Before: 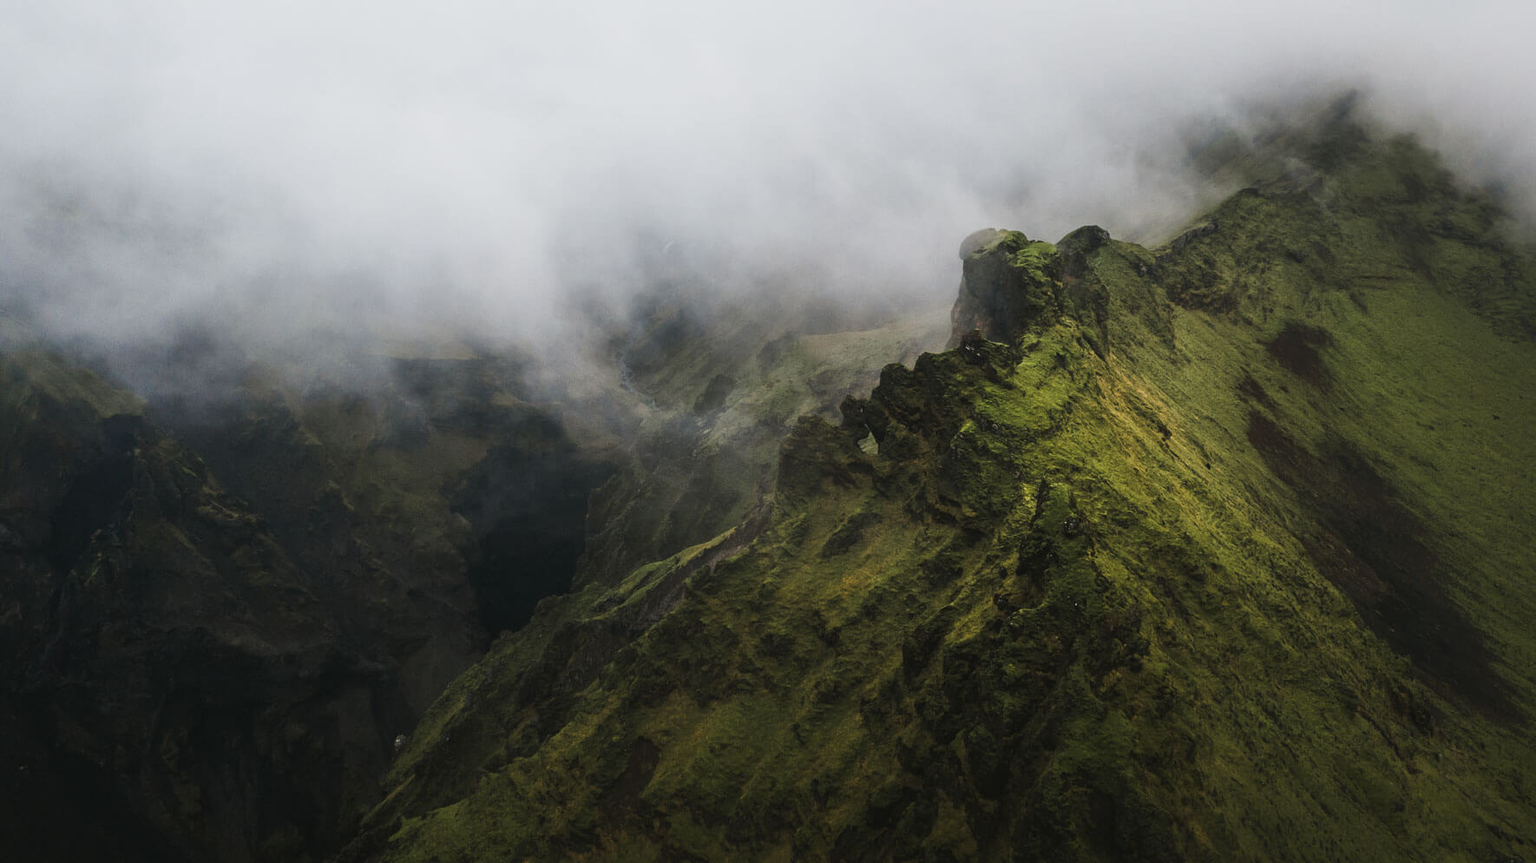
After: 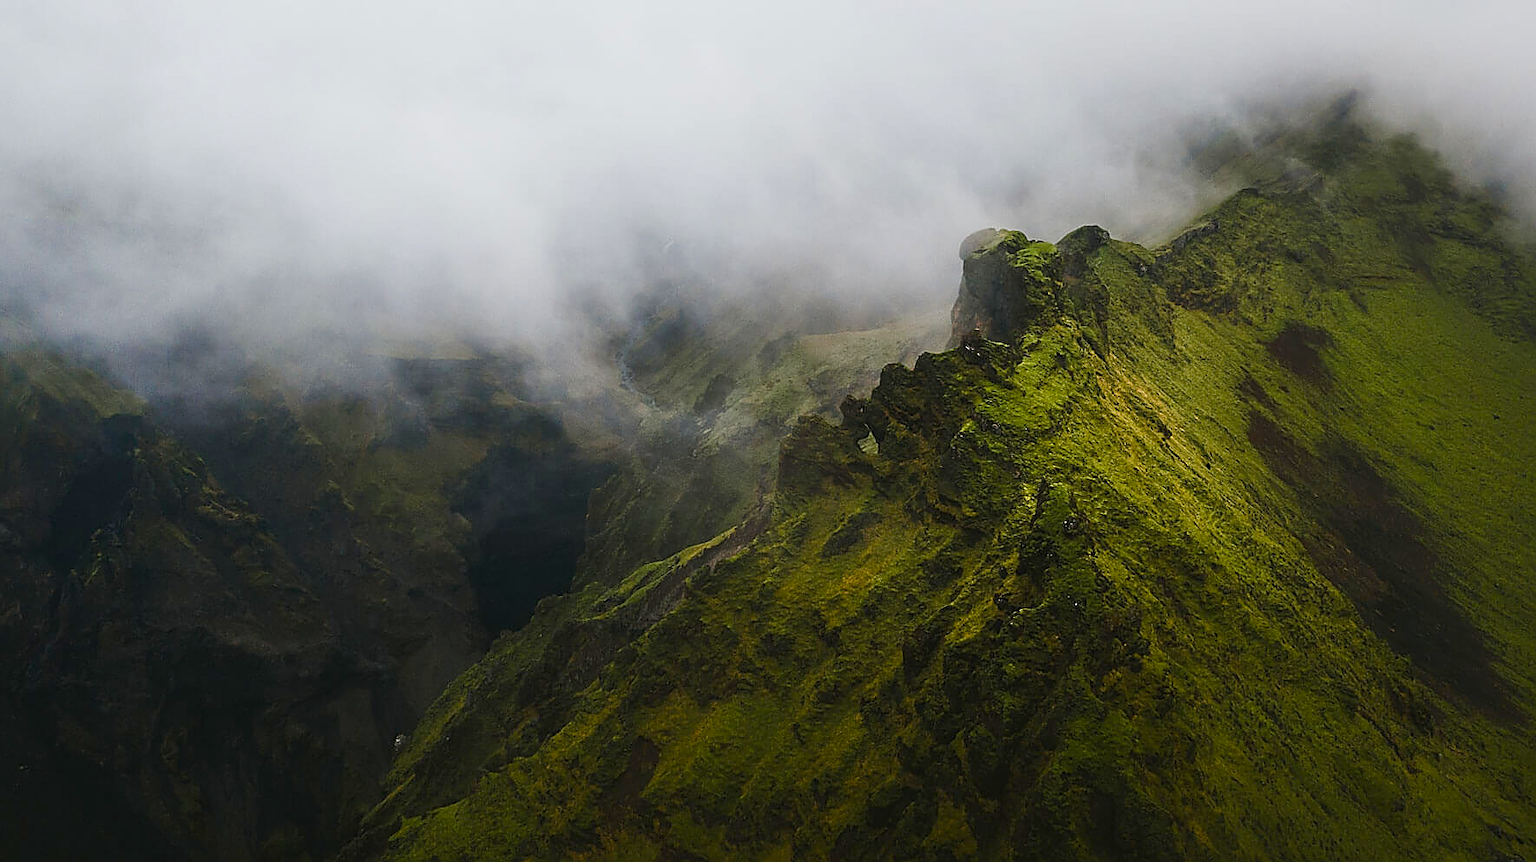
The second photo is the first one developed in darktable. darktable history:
sharpen: radius 1.4, amount 1.25, threshold 0.7
color balance rgb: perceptual saturation grading › global saturation 35%, perceptual saturation grading › highlights -30%, perceptual saturation grading › shadows 35%, perceptual brilliance grading › global brilliance 3%, perceptual brilliance grading › highlights -3%, perceptual brilliance grading › shadows 3%
